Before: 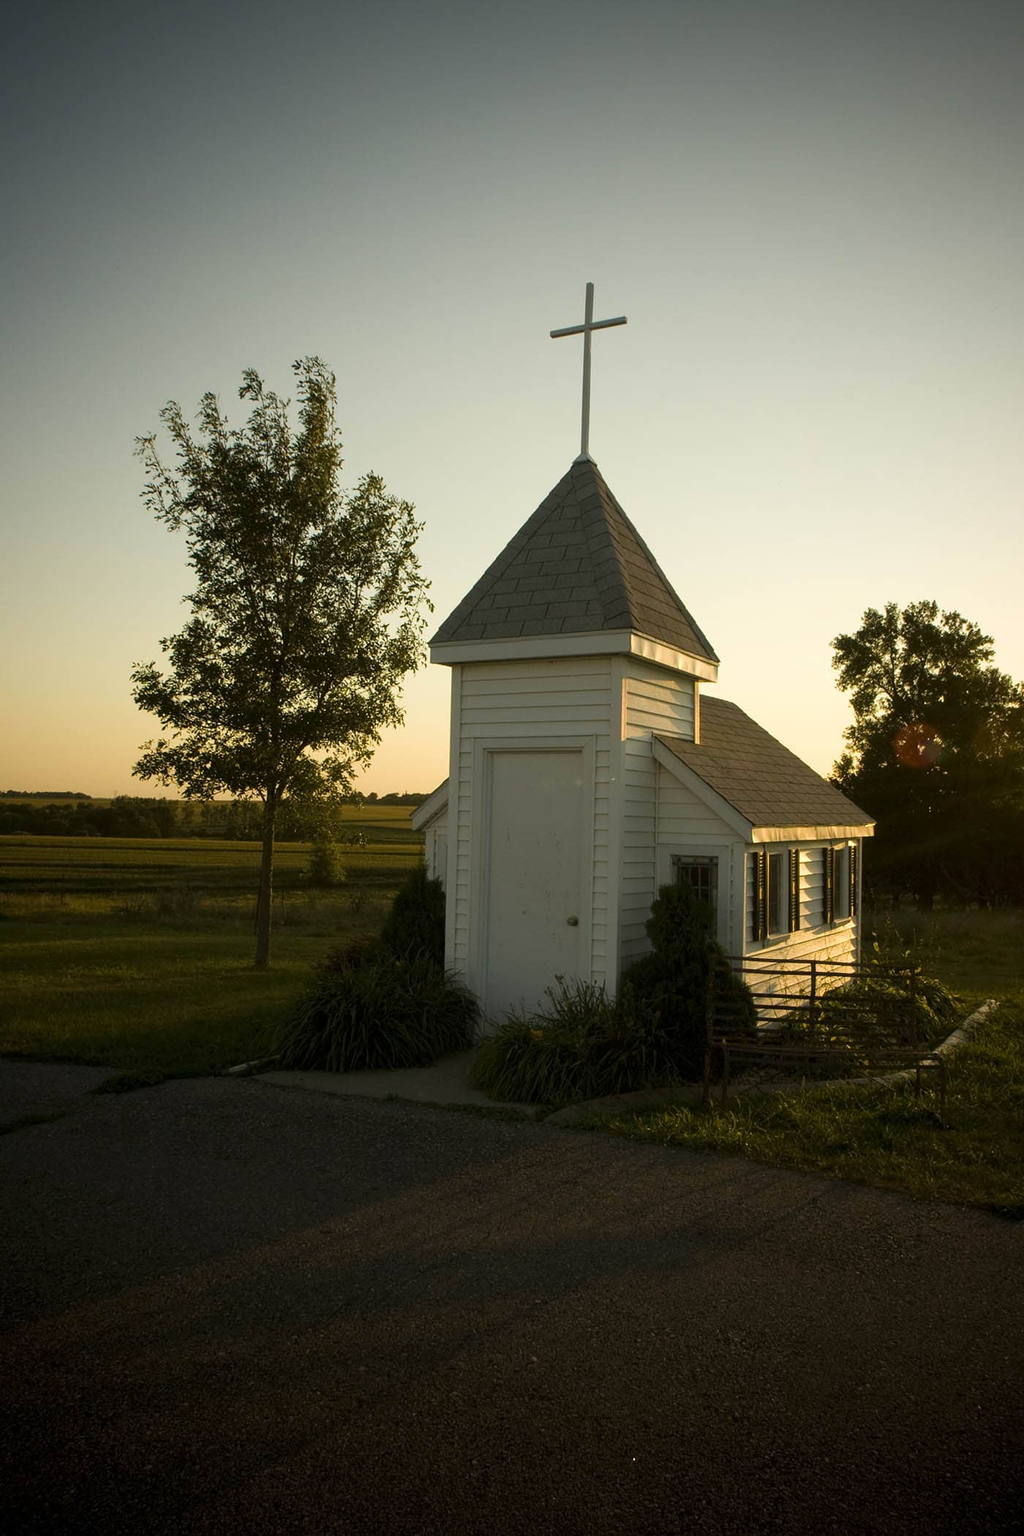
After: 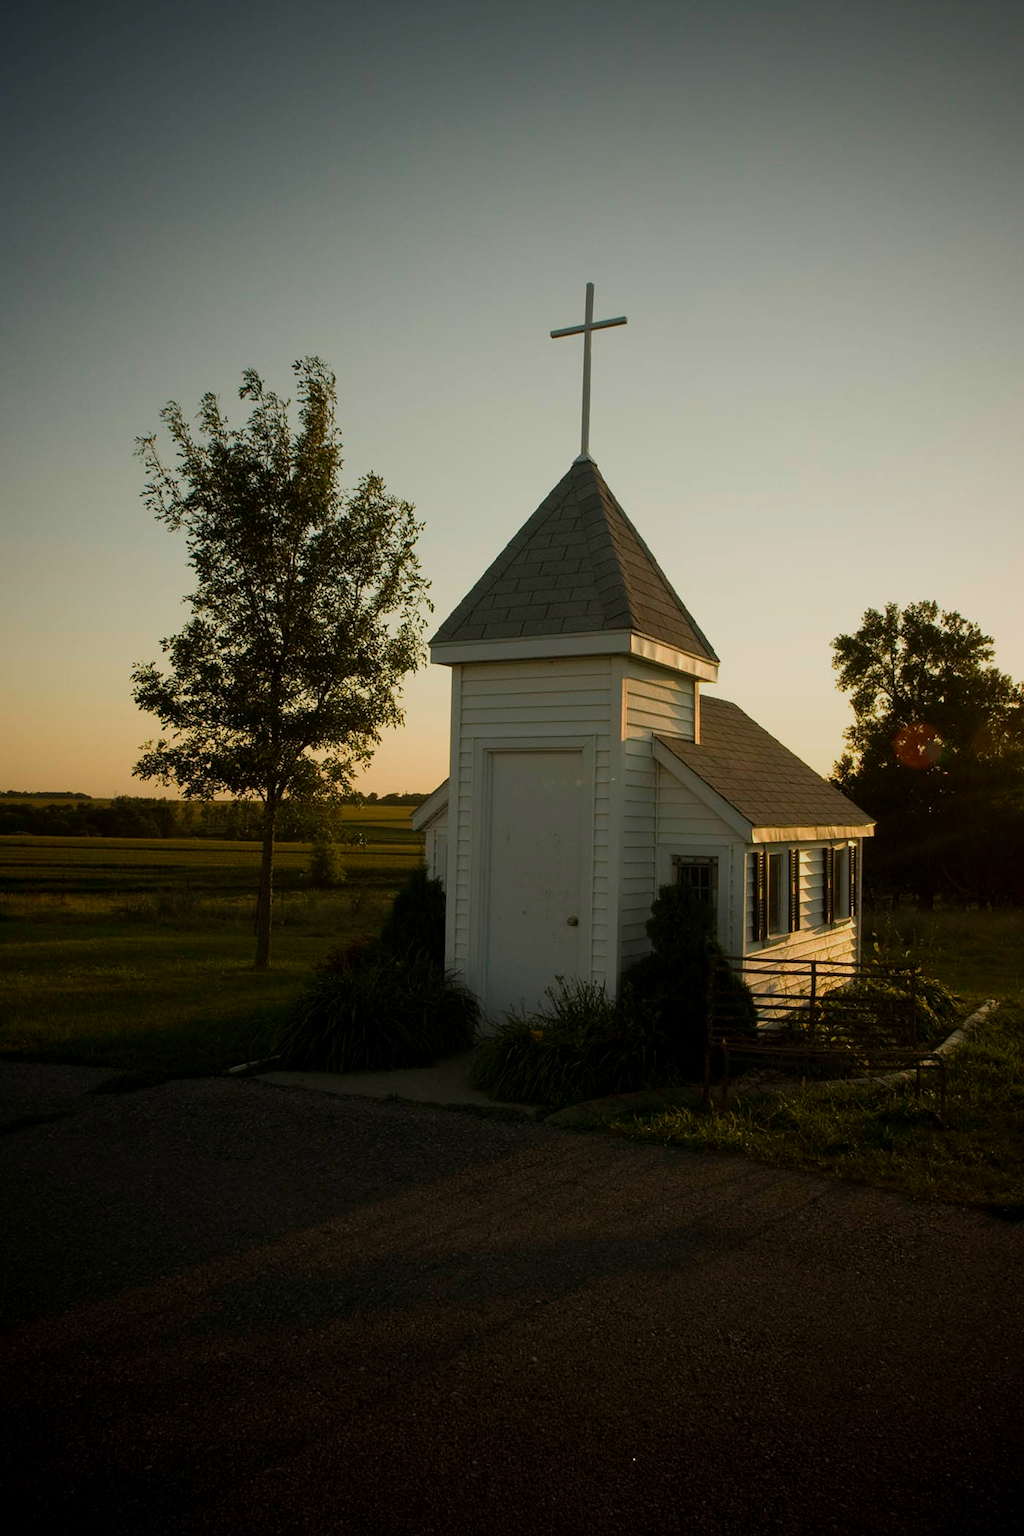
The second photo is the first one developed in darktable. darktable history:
exposure: exposure -0.555 EV, compensate exposure bias true, compensate highlight preservation false
